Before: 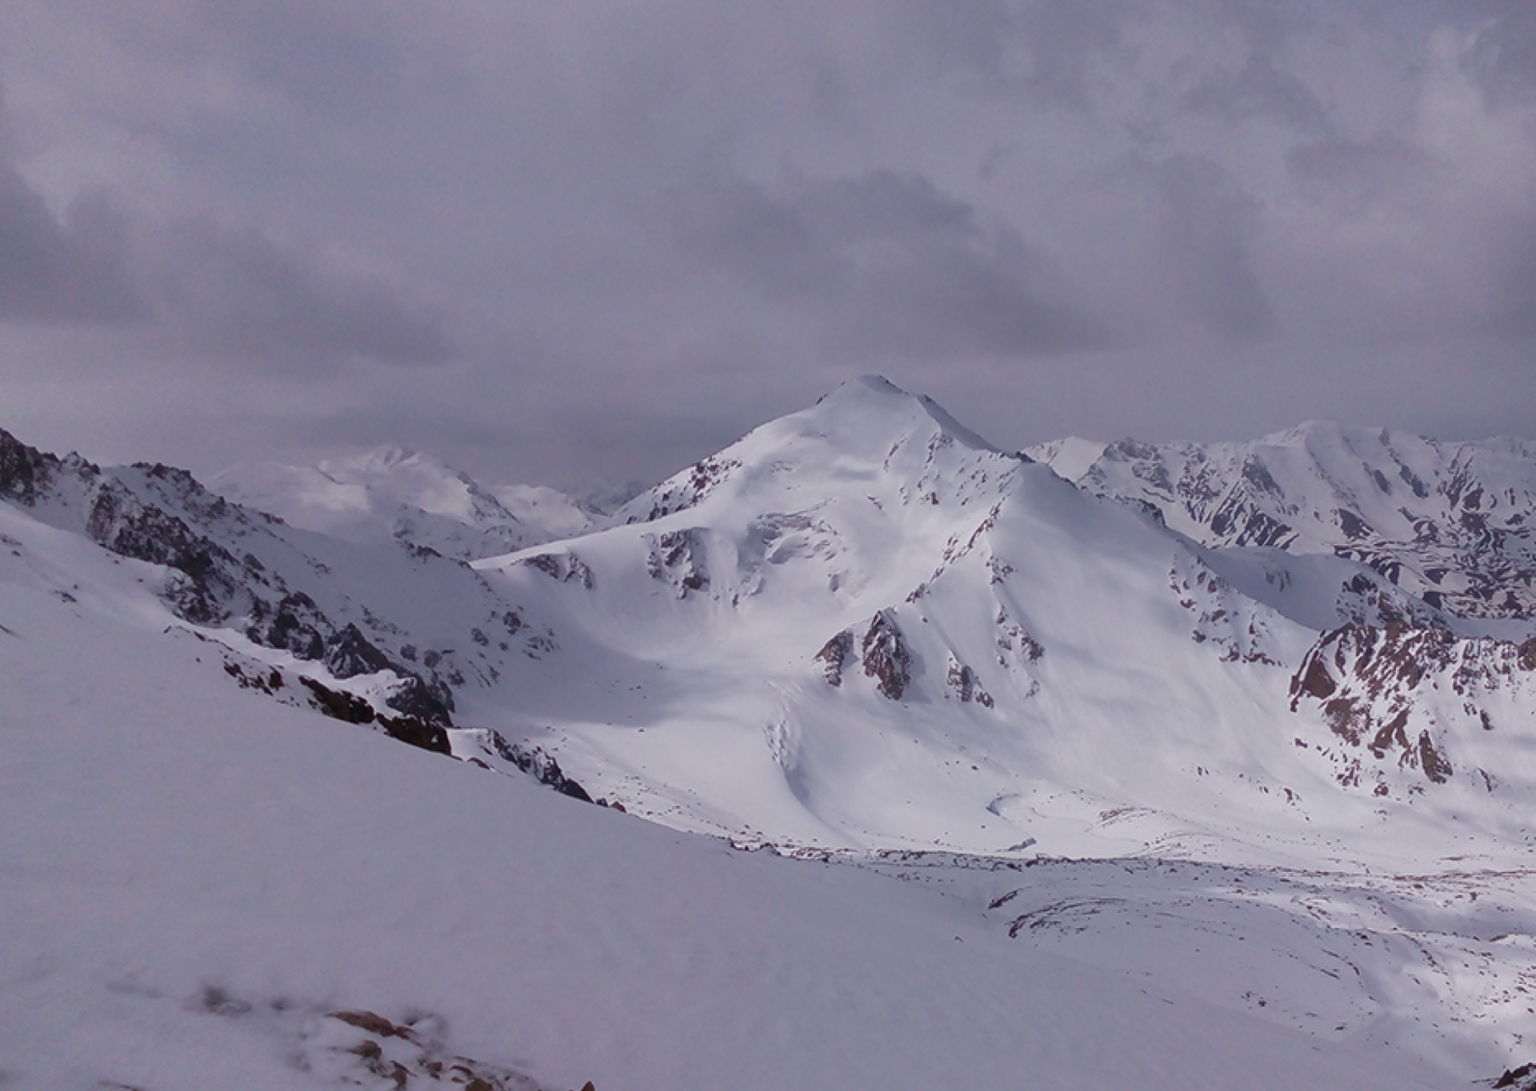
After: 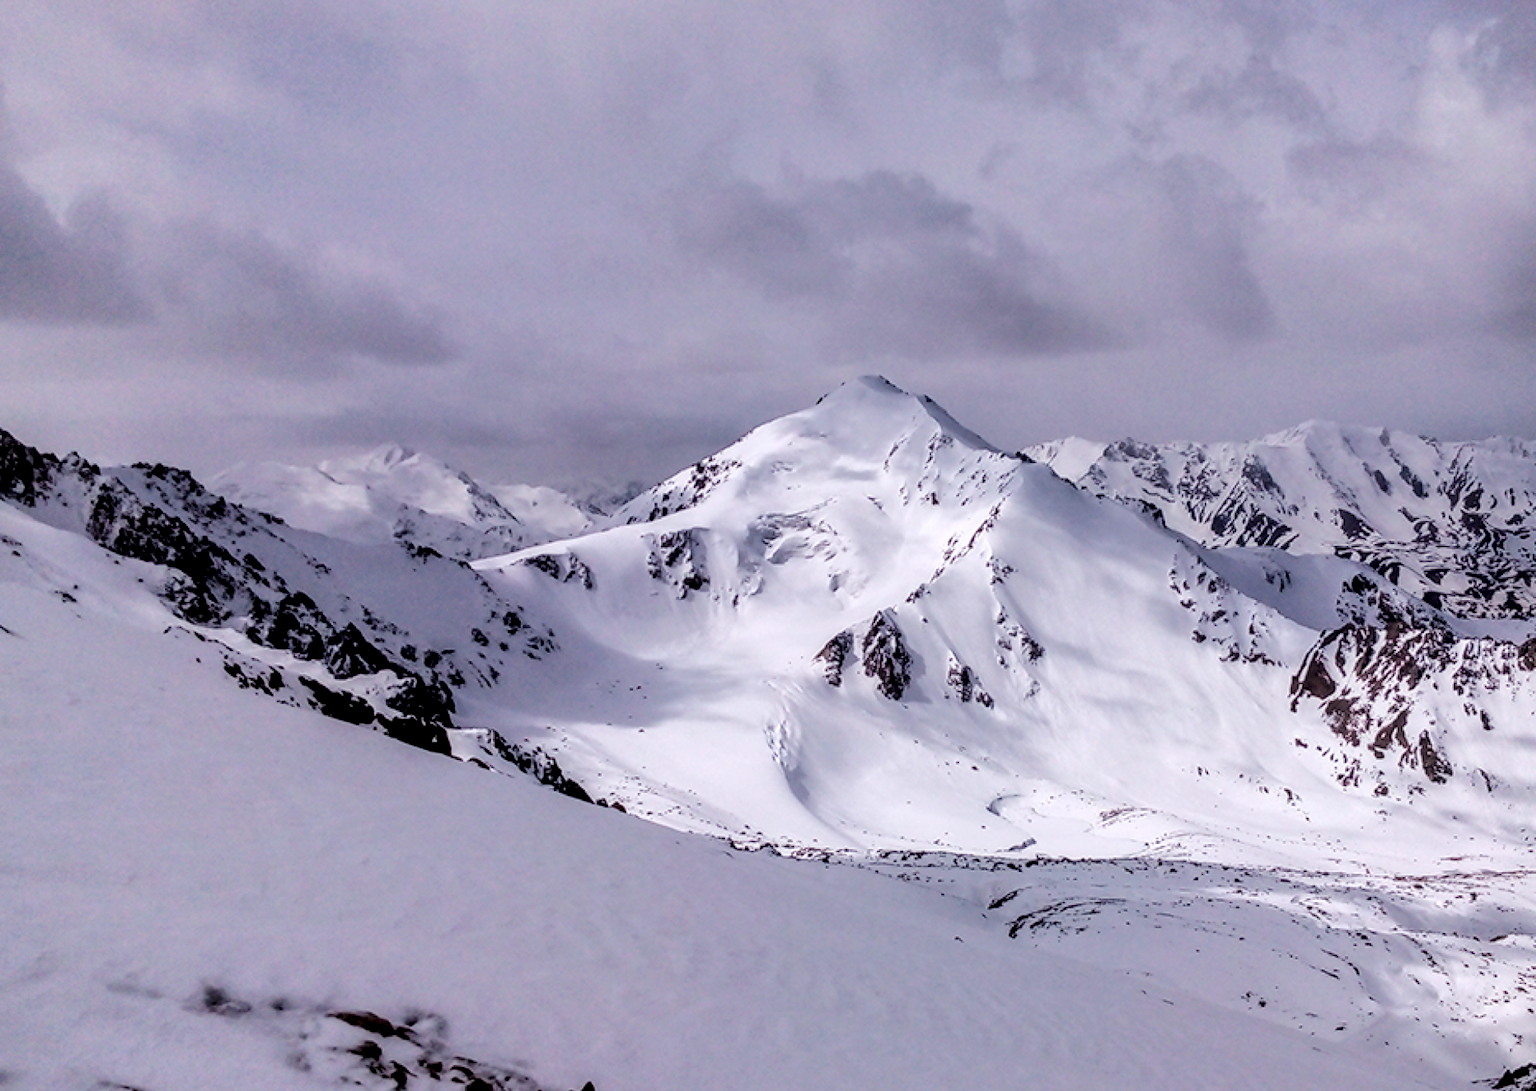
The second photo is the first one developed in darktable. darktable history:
tone curve: curves: ch0 [(0, 0) (0.003, 0.001) (0.011, 0.006) (0.025, 0.012) (0.044, 0.018) (0.069, 0.025) (0.1, 0.045) (0.136, 0.074) (0.177, 0.124) (0.224, 0.196) (0.277, 0.289) (0.335, 0.396) (0.399, 0.495) (0.468, 0.585) (0.543, 0.663) (0.623, 0.728) (0.709, 0.808) (0.801, 0.87) (0.898, 0.932) (1, 1)], color space Lab, linked channels, preserve colors none
contrast equalizer: octaves 7, y [[0.545, 0.572, 0.59, 0.59, 0.571, 0.545], [0.5 ×6], [0.5 ×6], [0 ×6], [0 ×6]], mix 0.22
local contrast: highlights 19%, detail 185%
